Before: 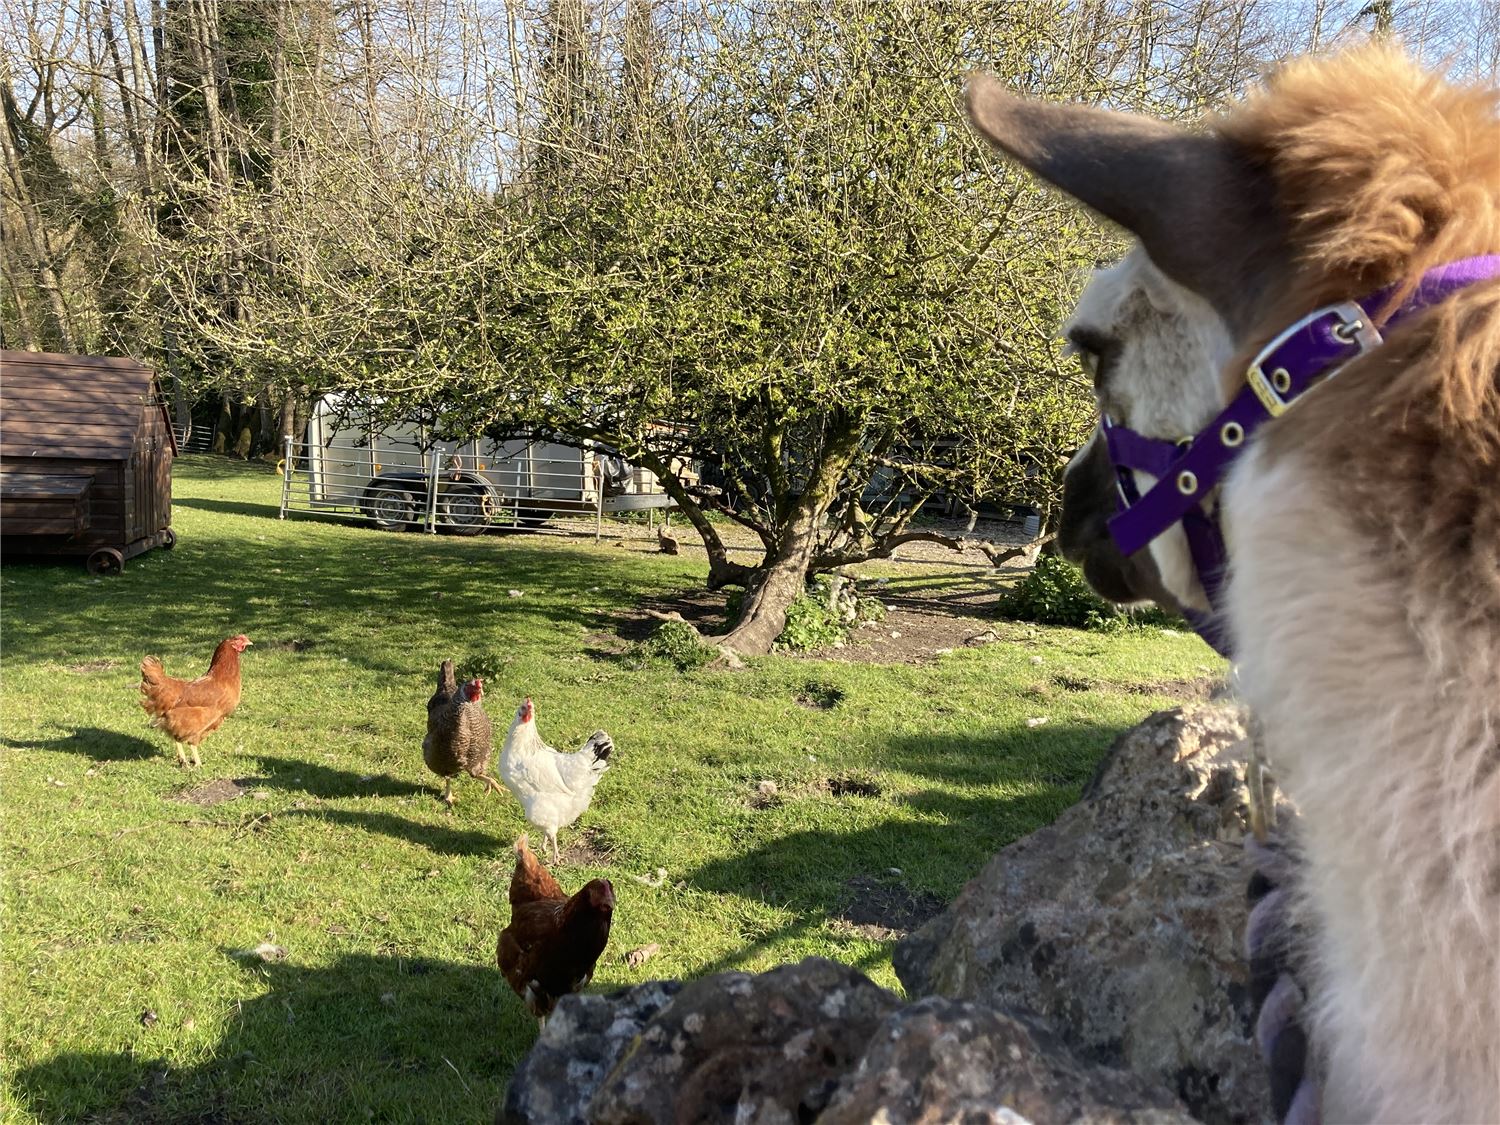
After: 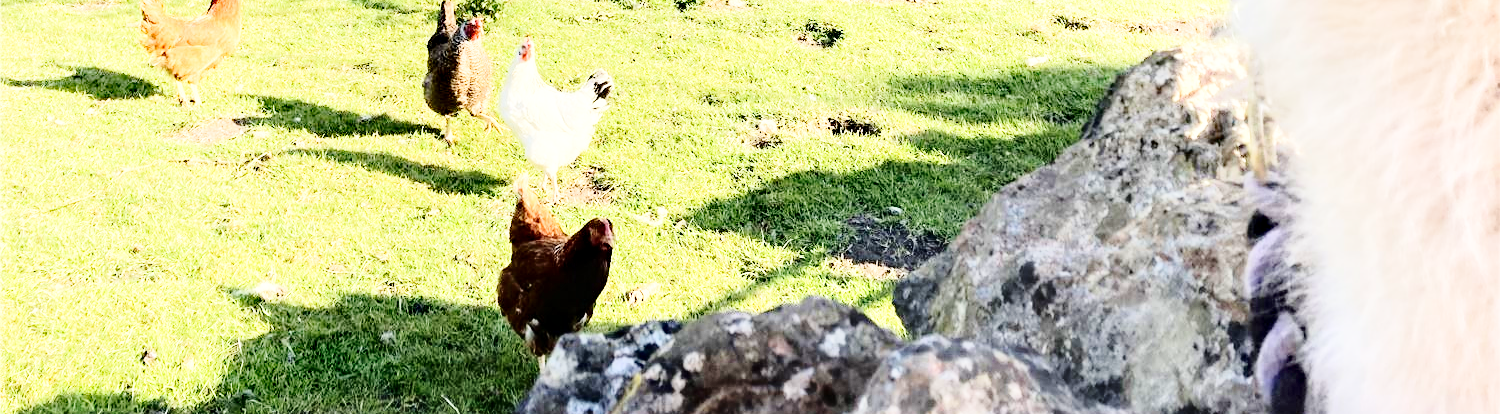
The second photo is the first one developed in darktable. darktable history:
base curve: curves: ch0 [(0, 0) (0.028, 0.03) (0.121, 0.232) (0.46, 0.748) (0.859, 0.968) (1, 1)], fusion 1, preserve colors none
tone curve: curves: ch0 [(0, 0) (0.003, 0.002) (0.011, 0.008) (0.025, 0.019) (0.044, 0.034) (0.069, 0.053) (0.1, 0.079) (0.136, 0.127) (0.177, 0.191) (0.224, 0.274) (0.277, 0.367) (0.335, 0.465) (0.399, 0.552) (0.468, 0.643) (0.543, 0.737) (0.623, 0.82) (0.709, 0.891) (0.801, 0.928) (0.898, 0.963) (1, 1)], color space Lab, independent channels, preserve colors none
crop and rotate: top 58.823%, bottom 4.323%
